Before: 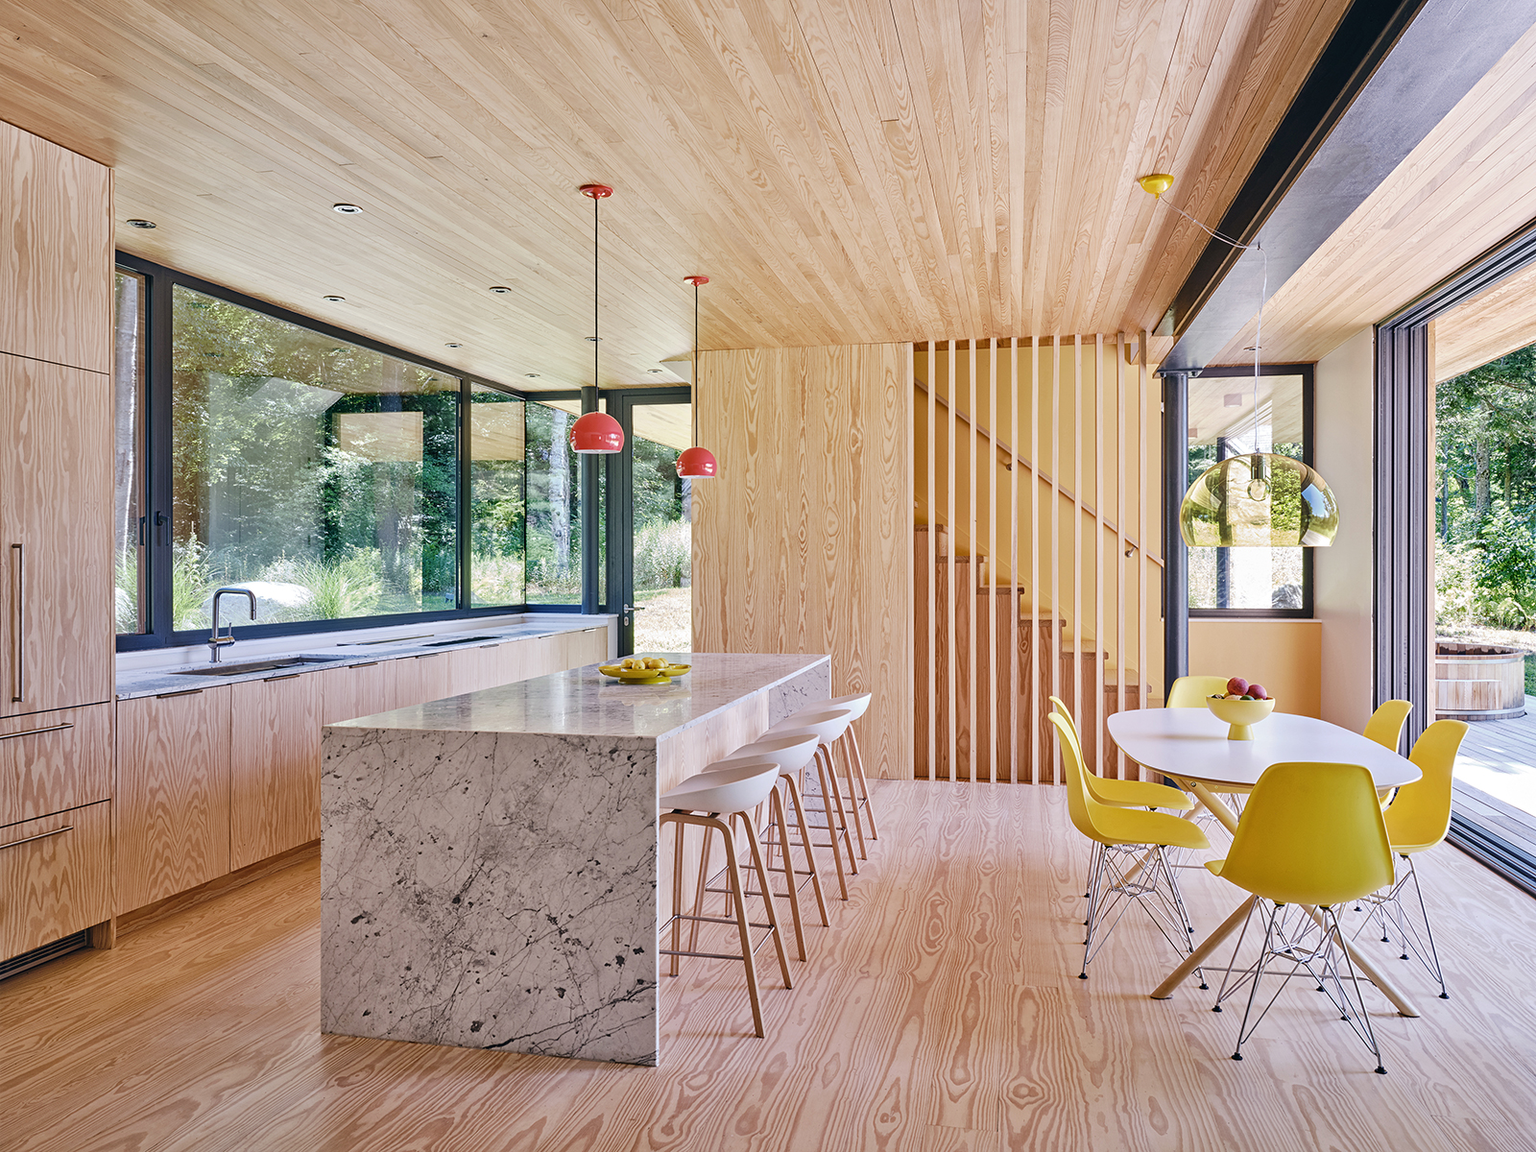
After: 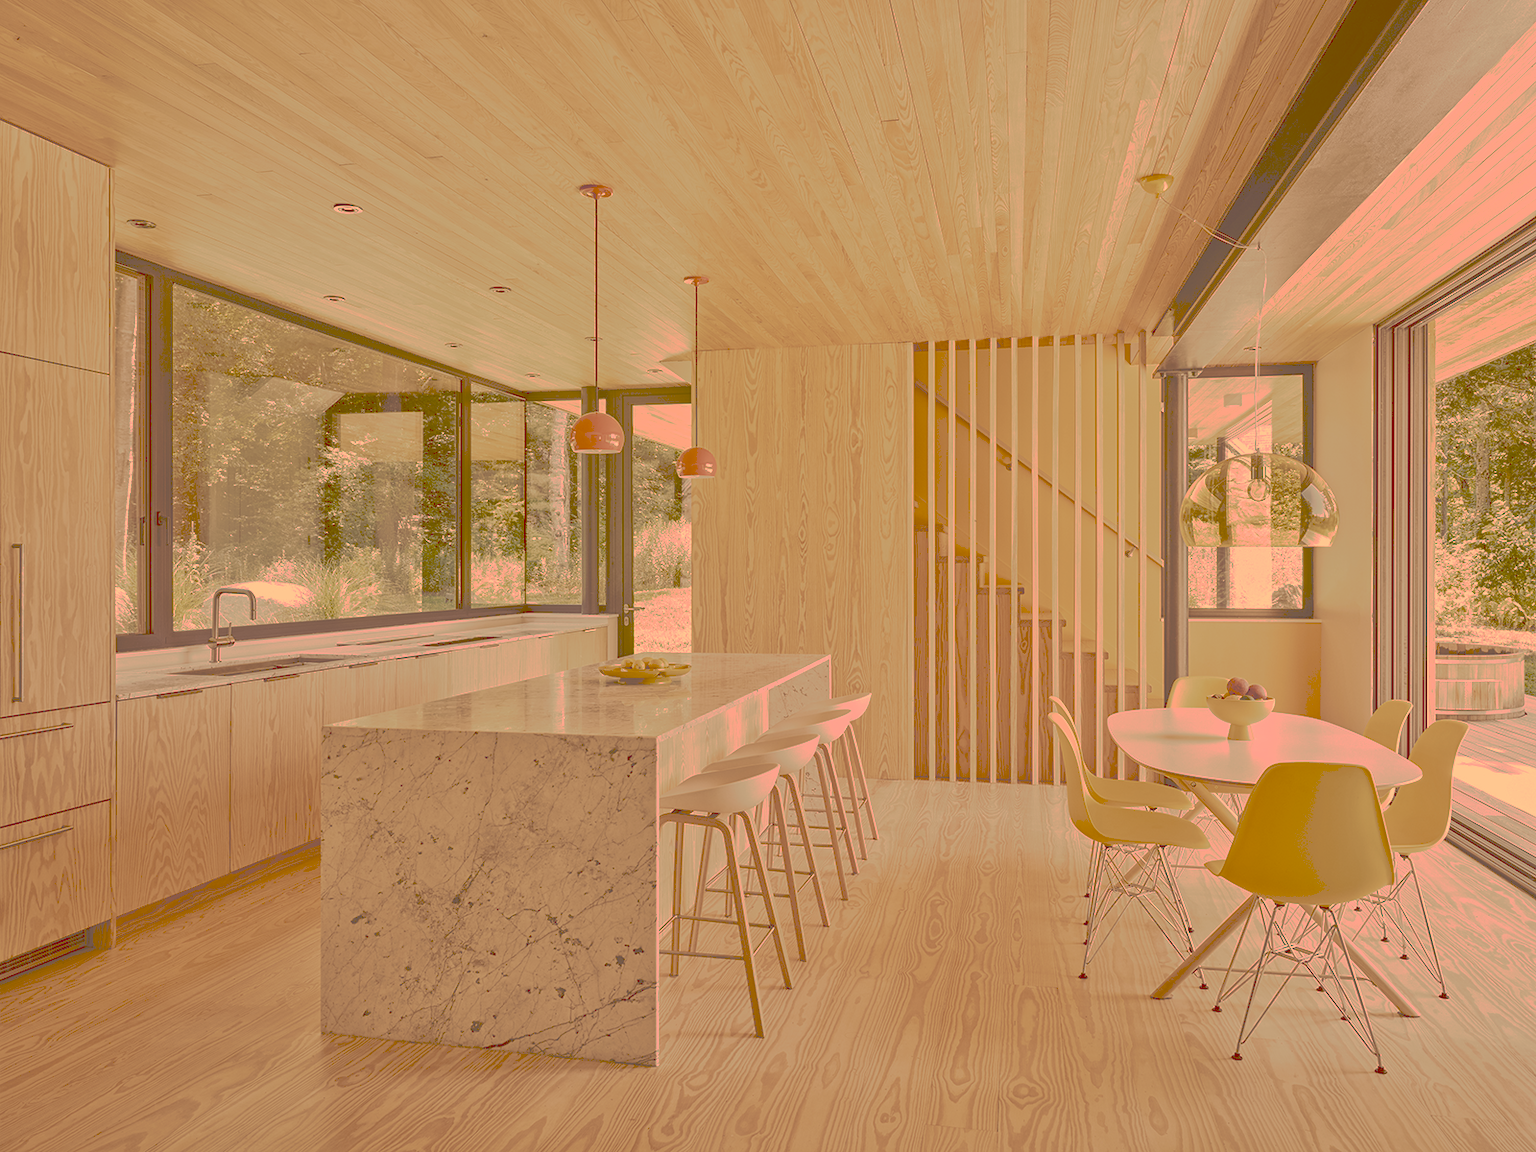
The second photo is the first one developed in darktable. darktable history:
tone curve: curves: ch0 [(0, 0) (0.003, 0.322) (0.011, 0.327) (0.025, 0.345) (0.044, 0.365) (0.069, 0.378) (0.1, 0.391) (0.136, 0.403) (0.177, 0.412) (0.224, 0.429) (0.277, 0.448) (0.335, 0.474) (0.399, 0.503) (0.468, 0.537) (0.543, 0.57) (0.623, 0.61) (0.709, 0.653) (0.801, 0.699) (0.898, 0.75) (1, 1)], preserve colors none
color look up table: target L [96.47, 85, 88.94, 79.45, 75.85, 63.19, 69.02, 71.4, 66.75, 48.12, 52.43, 57, 41.42, 18.89, 5.6, 204.45, 78.59, 68.57, 61.8, 62.06, 59.51, 50.6, 48.87, 38.15, 25.82, 25.2, 19.92, 88.04, 81.83, 75.97, 66.44, 64.98, 60.09, 62.16, 46.29, 50.81, 35.33, 38.66, 40.14, 27.17, 13.52, 88.06, 74.59, 70.76, 75.11, 54.87, 48.39, 27.76, 15.59], target a [15.31, 11.64, 21.99, 17.77, -13.19, -39.73, -0.479, 4.096, 6.353, -21.86, 23.7, 17.67, -0.762, 13.56, 22.1, 0.001, 28.45, 60.73, 41.75, 58.86, 29.68, 87.51, 74.28, 43.75, 37.42, 63.23, 57.51, 27.76, 40.51, 57.11, 32.81, 89.02, 82.85, 39.06, 28.79, 66.56, 15.19, 36.79, 65.96, 63.45, 40.83, 10.65, -31.2, -4.726, 19.45, 6.654, 3.226, 16.03, 30.96], target b [52.62, 88.75, 75.82, 133.72, 54.21, 88.89, 114.7, 55.25, 105.61, 75.34, 89.76, 87.41, 70.84, 32.23, 9.355, -0.003, 105.55, 60.41, 100.14, 94.02, 64.56, 86.55, 81.19, 64.93, 44.1, 43.04, 33.86, 38.18, 51.64, 31.11, 29.53, 12.97, 36.32, 32.41, 59.51, 22, 3.434, 45.7, 65.84, 26.13, 22.8, 43, 39.06, 30.71, 48.76, 48.67, 15.83, 47.08, 26.27], num patches 49
